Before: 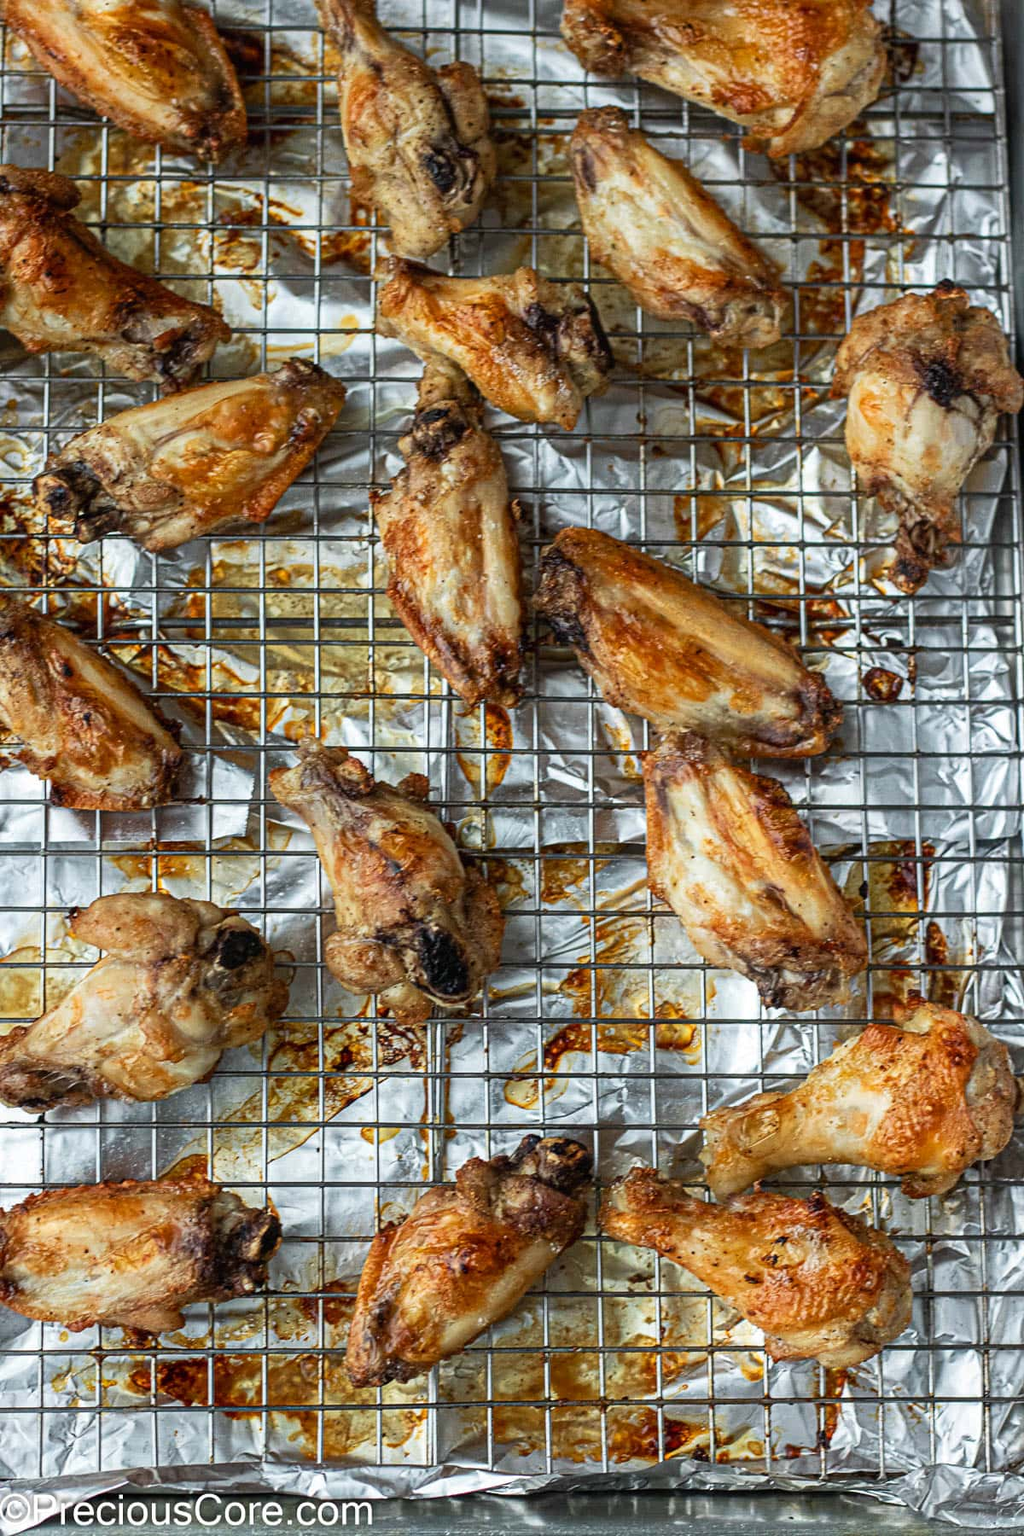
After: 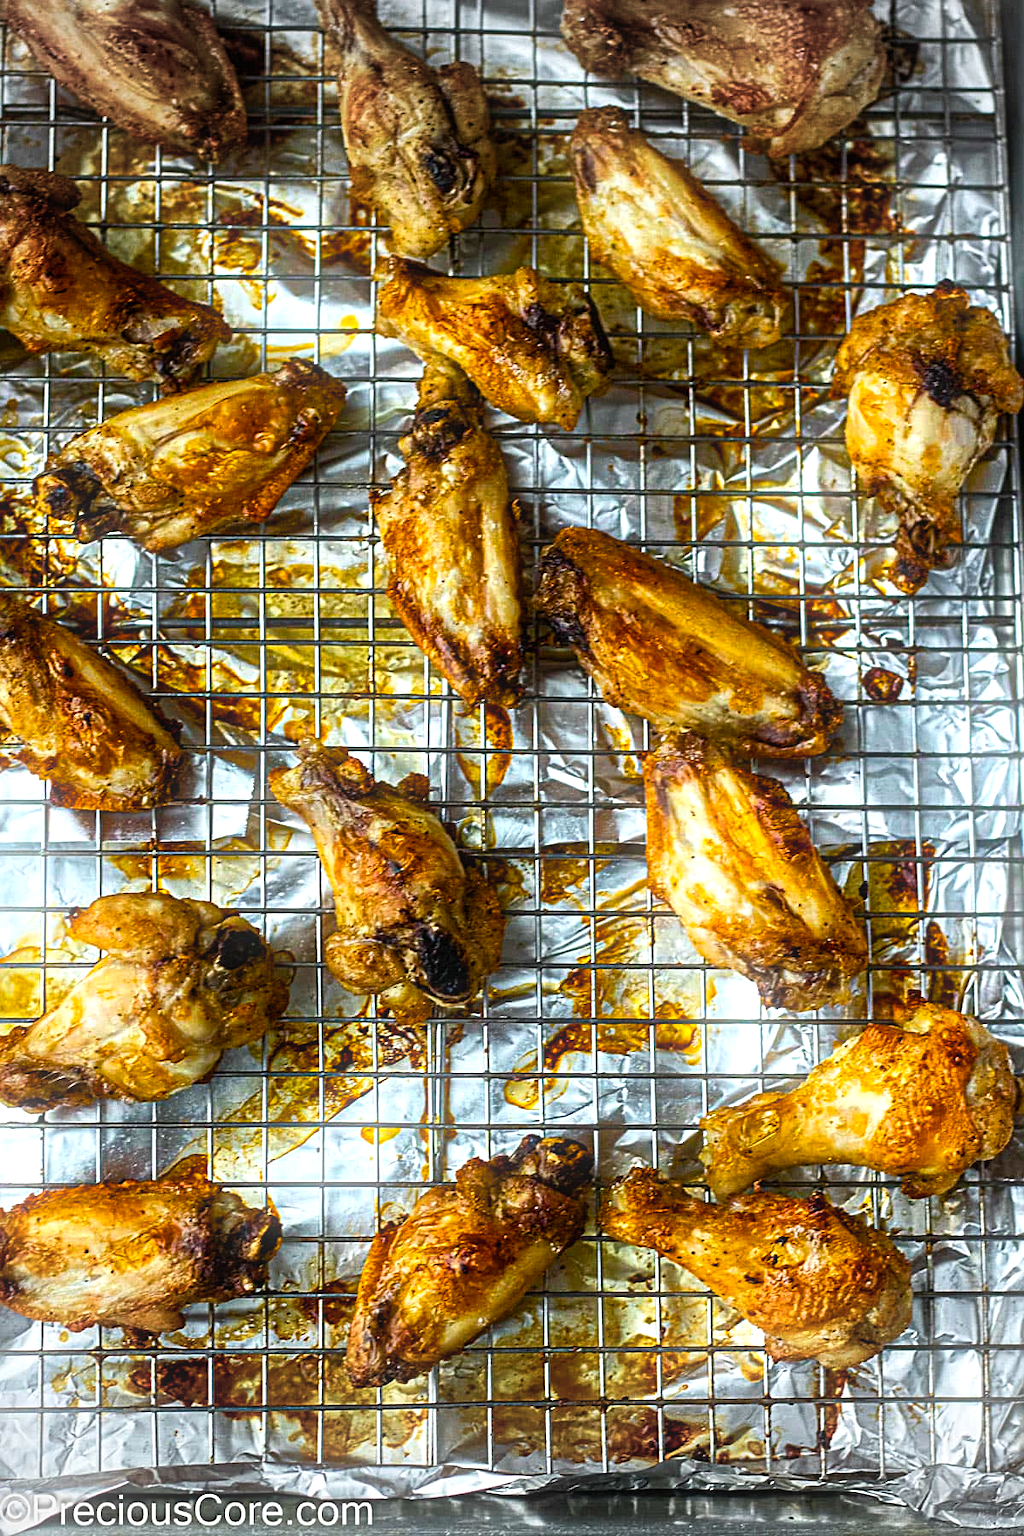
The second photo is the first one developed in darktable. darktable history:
color balance rgb: linear chroma grading › global chroma 9%, perceptual saturation grading › global saturation 36%, perceptual saturation grading › shadows 35%, perceptual brilliance grading › global brilliance 15%, perceptual brilliance grading › shadows -35%, global vibrance 15%
sharpen: radius 2.167, amount 0.381, threshold 0
vignetting: fall-off start 100%, brightness -0.282, width/height ratio 1.31
bloom: size 9%, threshold 100%, strength 7%
